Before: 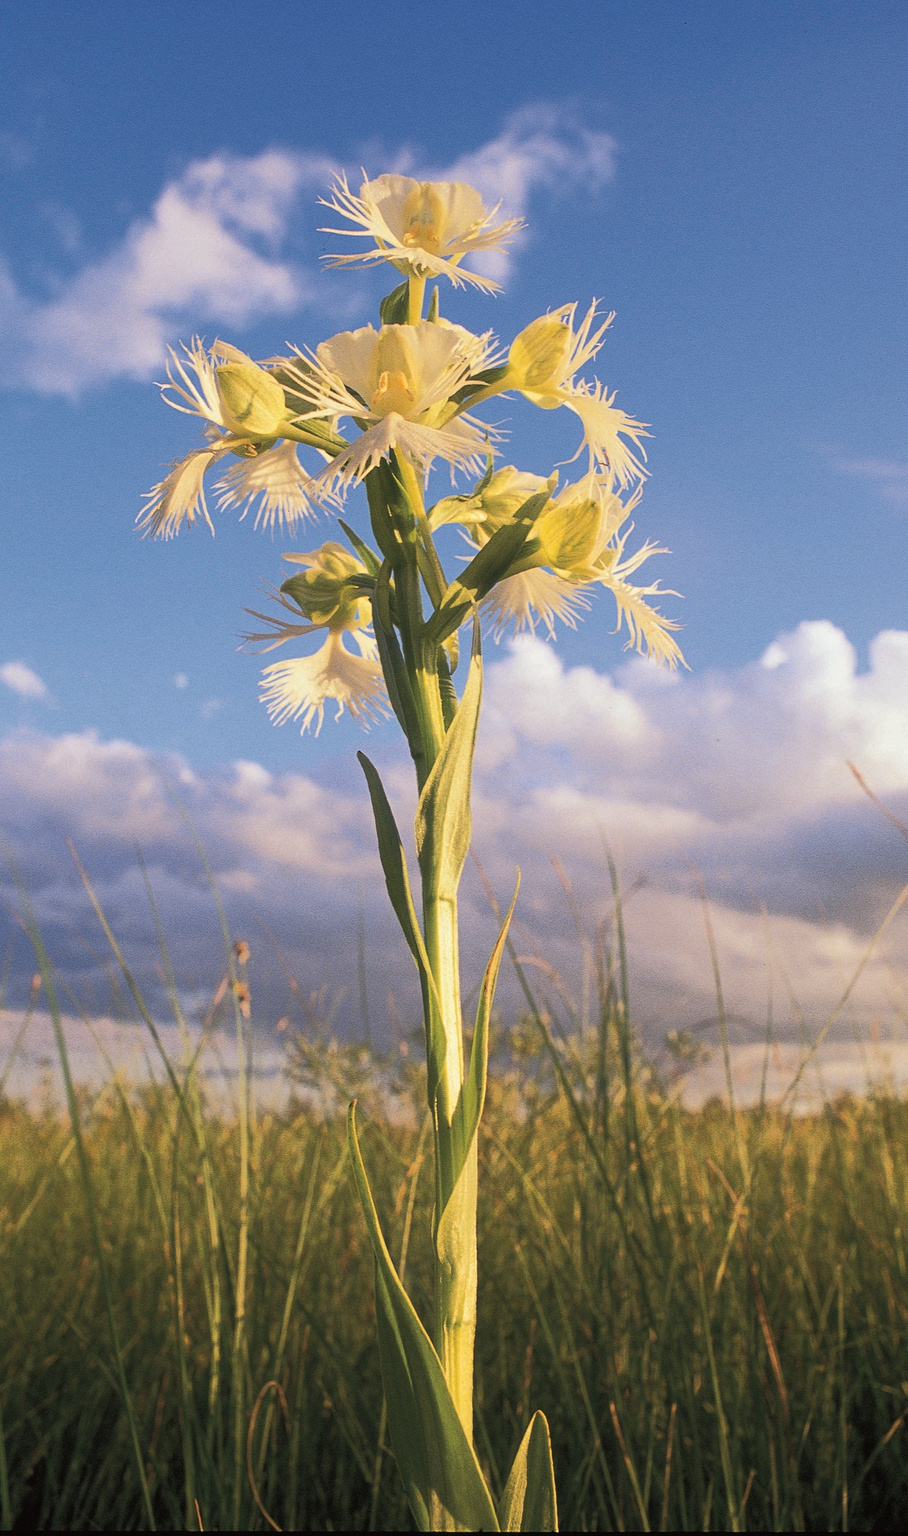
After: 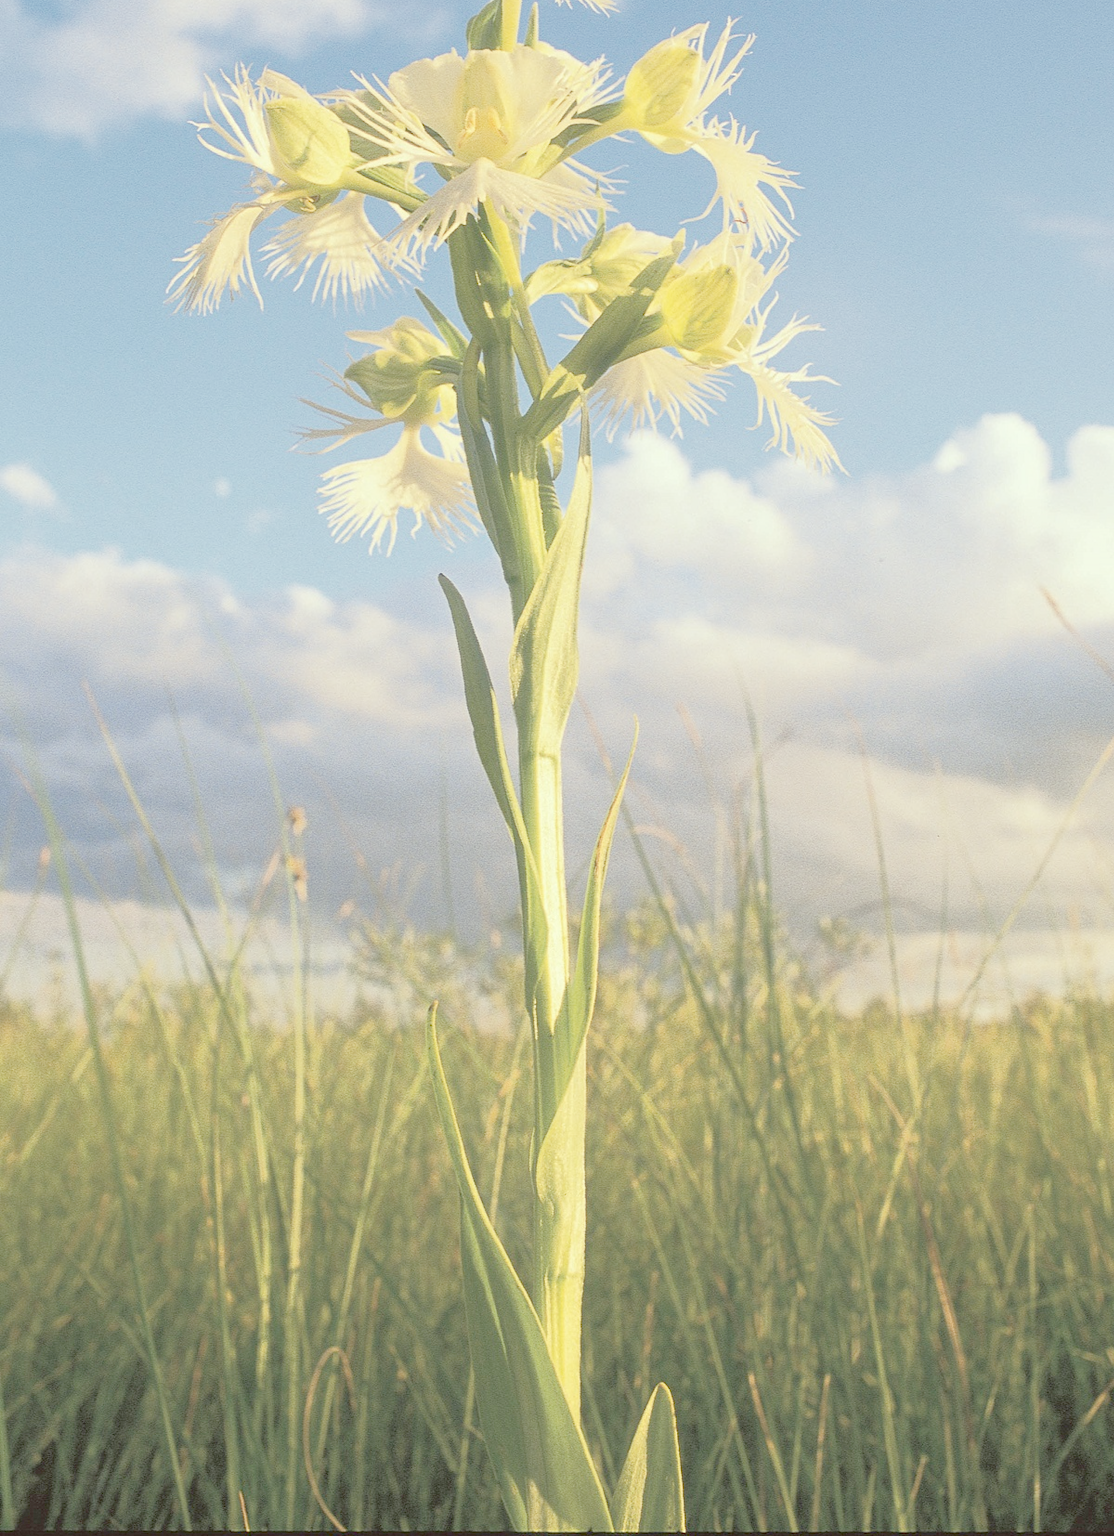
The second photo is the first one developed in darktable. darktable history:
crop and rotate: top 18.507%
color correction: highlights a* -4.28, highlights b* 6.53
